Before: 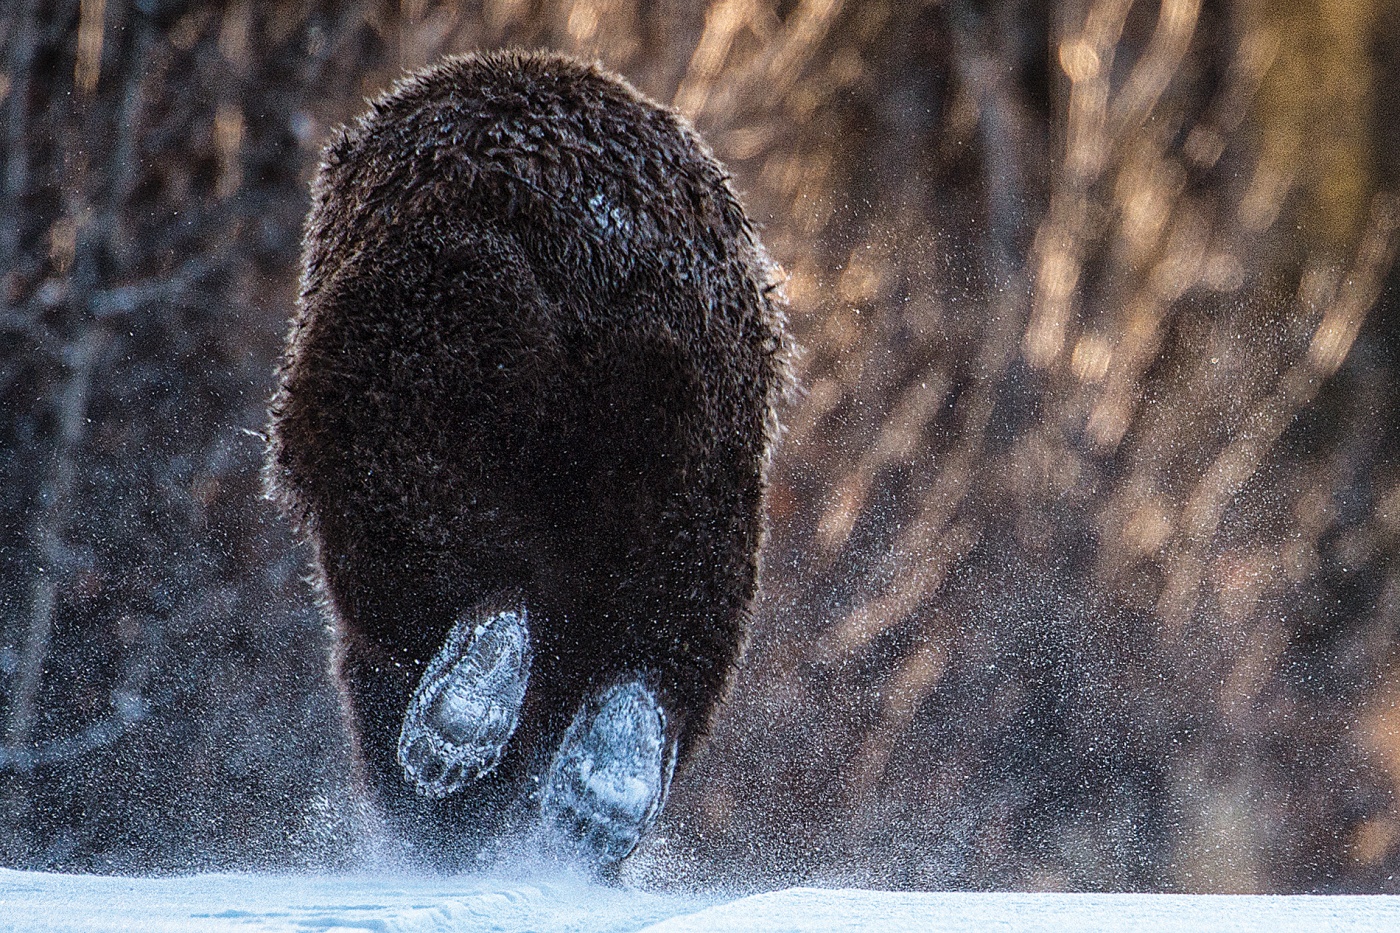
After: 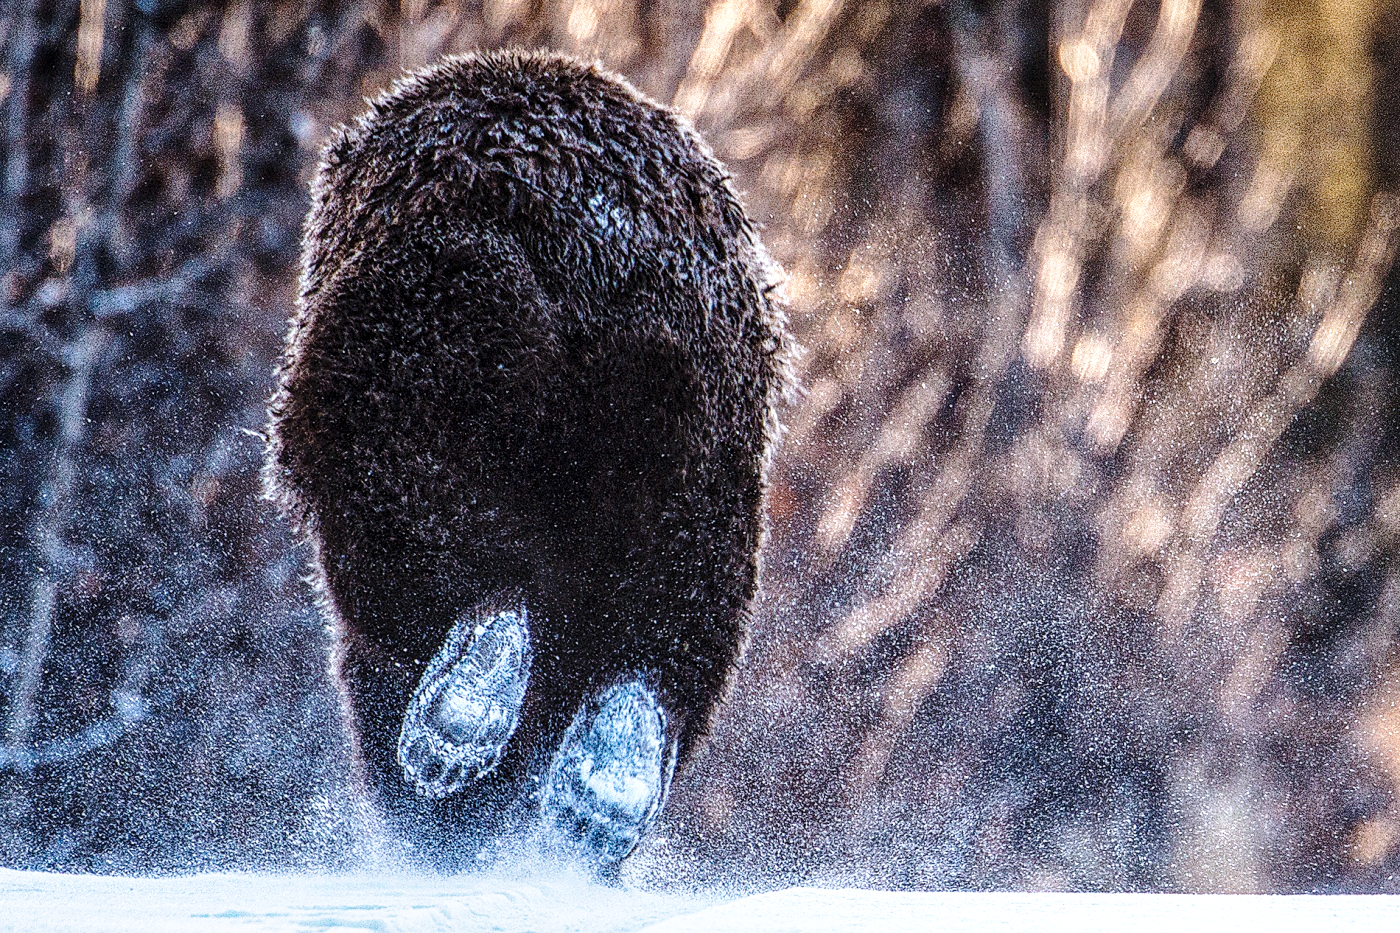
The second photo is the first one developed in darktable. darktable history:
base curve: curves: ch0 [(0, 0) (0.028, 0.03) (0.121, 0.232) (0.46, 0.748) (0.859, 0.968) (1, 1)], preserve colors none
local contrast: detail 130%
exposure: exposure 0.081 EV, compensate highlight preservation false
color calibration: illuminant as shot in camera, x 0.358, y 0.373, temperature 4628.91 K
